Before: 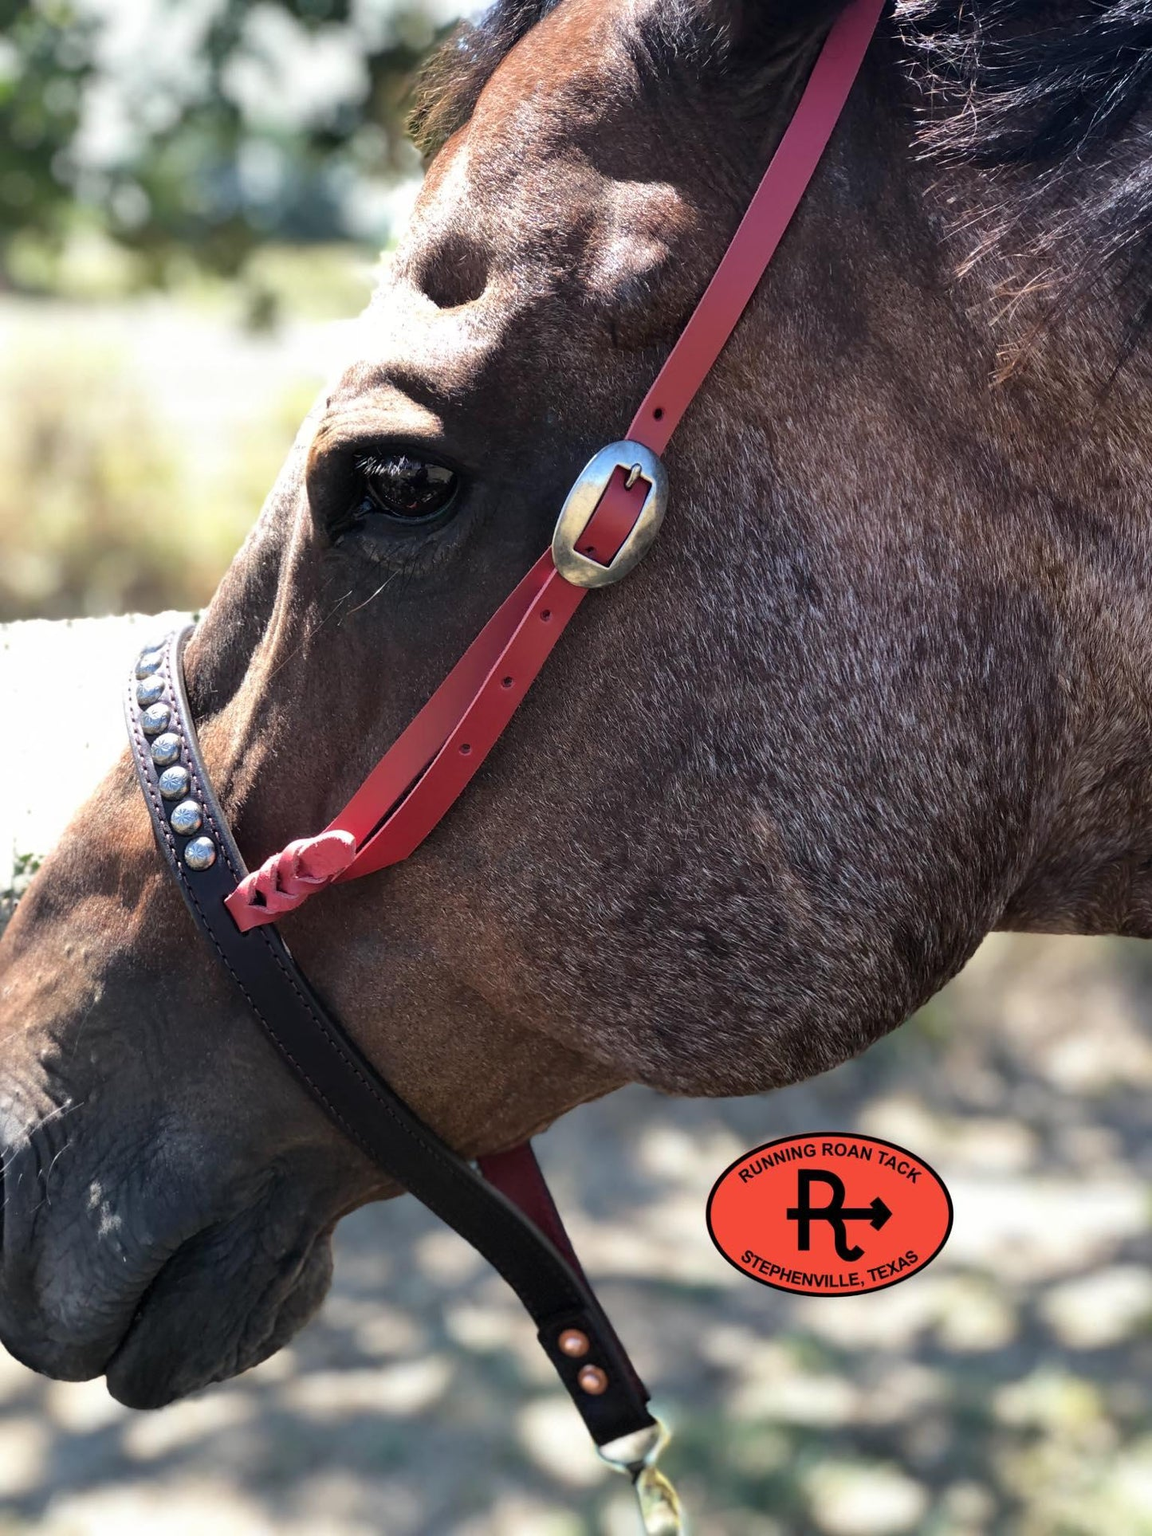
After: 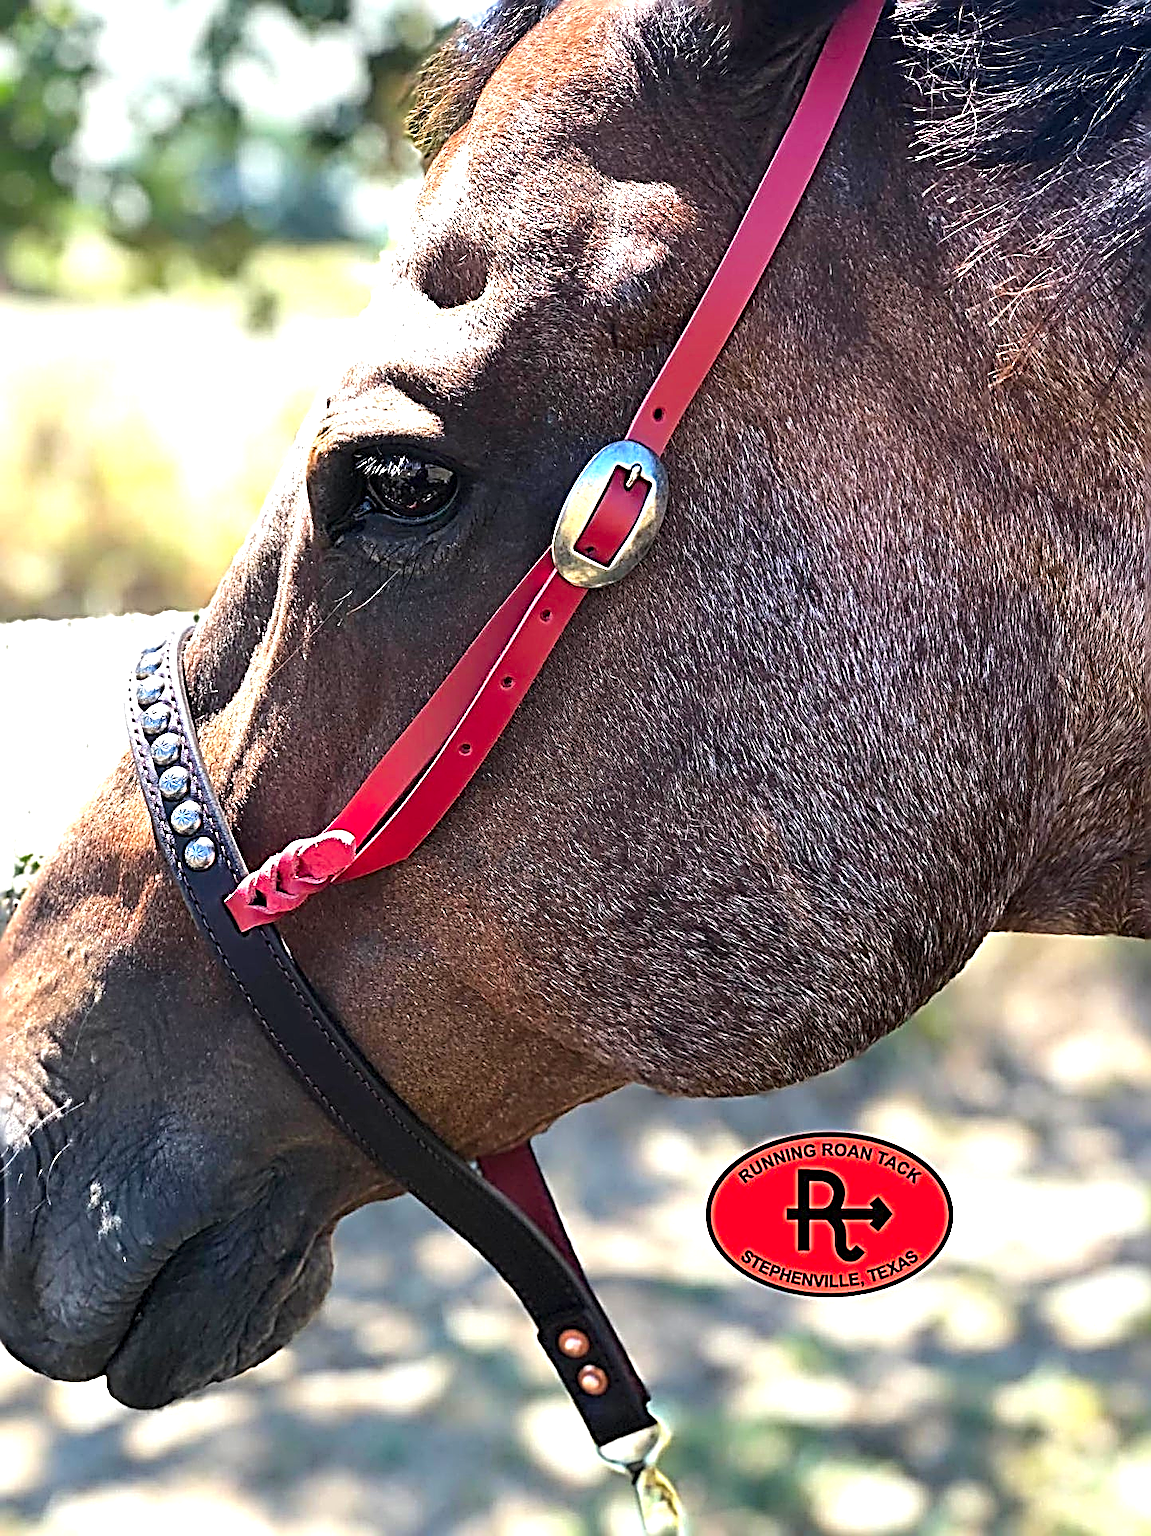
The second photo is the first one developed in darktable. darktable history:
sharpen: radius 3.158, amount 1.731
exposure: black level correction 0, exposure 0.7 EV, compensate exposure bias true, compensate highlight preservation false
rotate and perspective: automatic cropping original format, crop left 0, crop top 0
color correction: saturation 1.34
